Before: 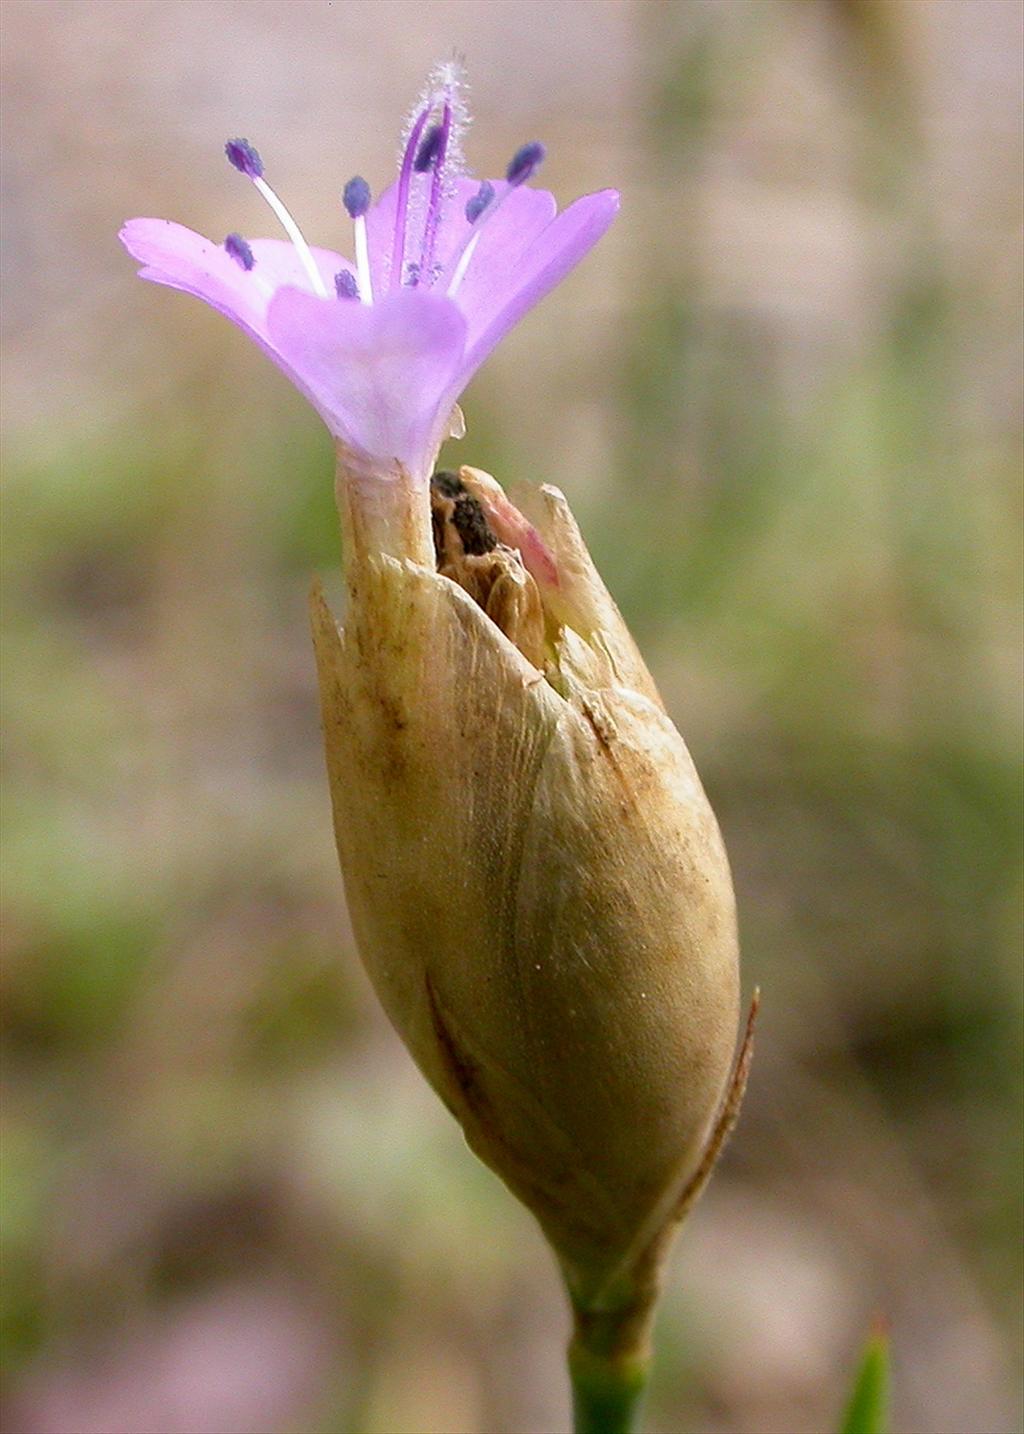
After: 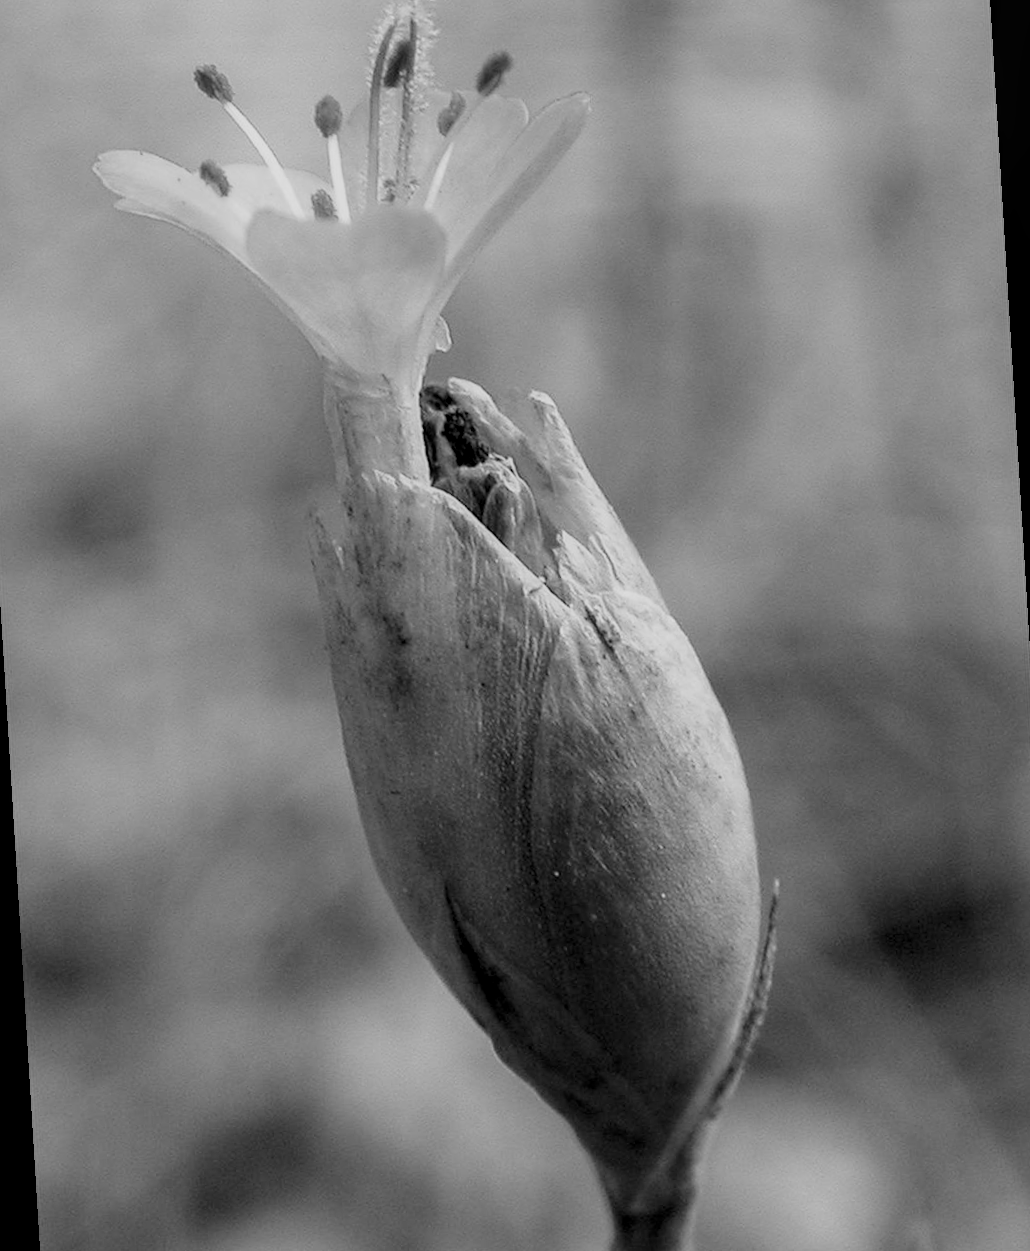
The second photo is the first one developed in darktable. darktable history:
rotate and perspective: rotation -3.52°, crop left 0.036, crop right 0.964, crop top 0.081, crop bottom 0.919
local contrast: on, module defaults
filmic rgb: black relative exposure -7.65 EV, white relative exposure 4.56 EV, hardness 3.61
monochrome: on, module defaults
